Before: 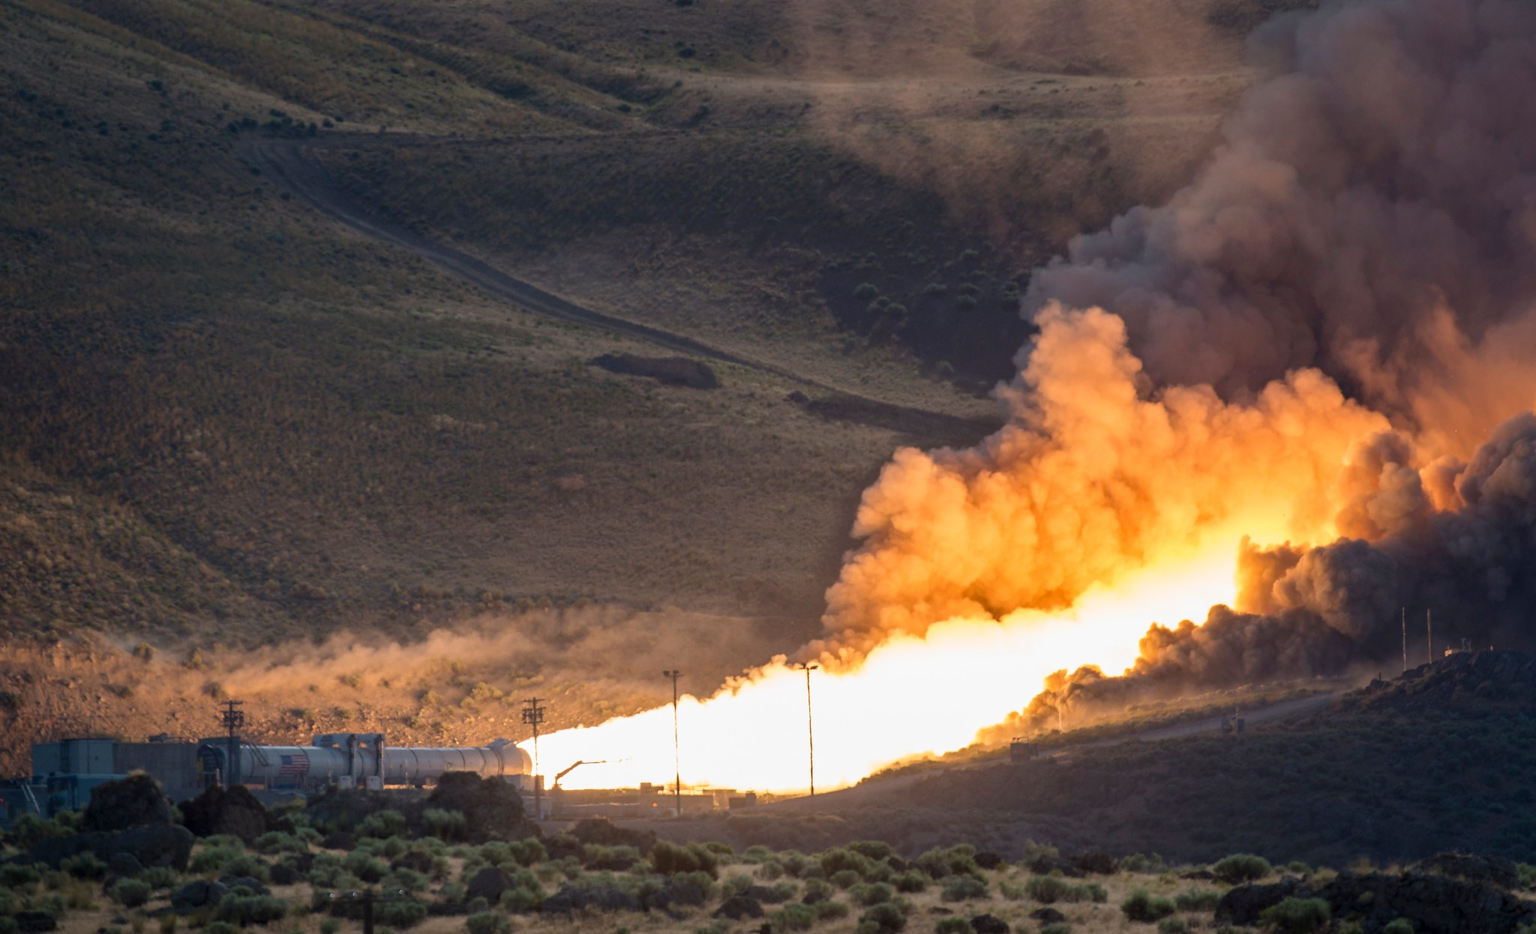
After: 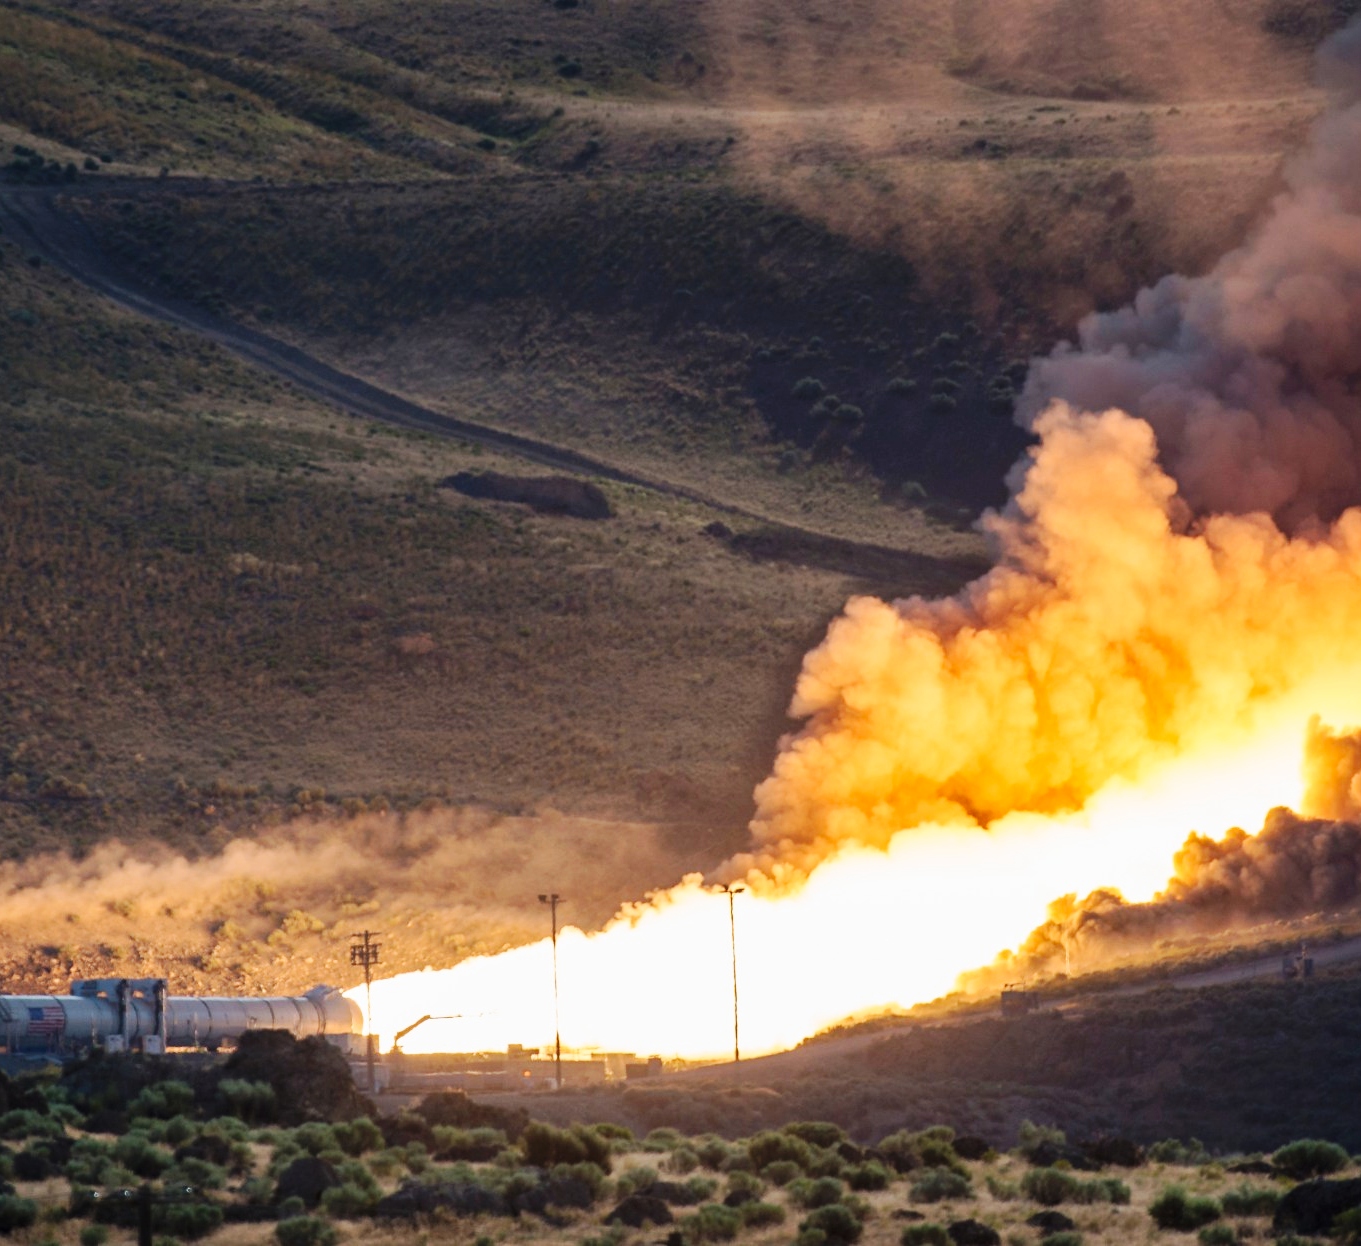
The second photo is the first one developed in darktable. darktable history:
base curve: curves: ch0 [(0, 0) (0.032, 0.025) (0.121, 0.166) (0.206, 0.329) (0.605, 0.79) (1, 1)], preserve colors none
crop: left 16.94%, right 16.562%
